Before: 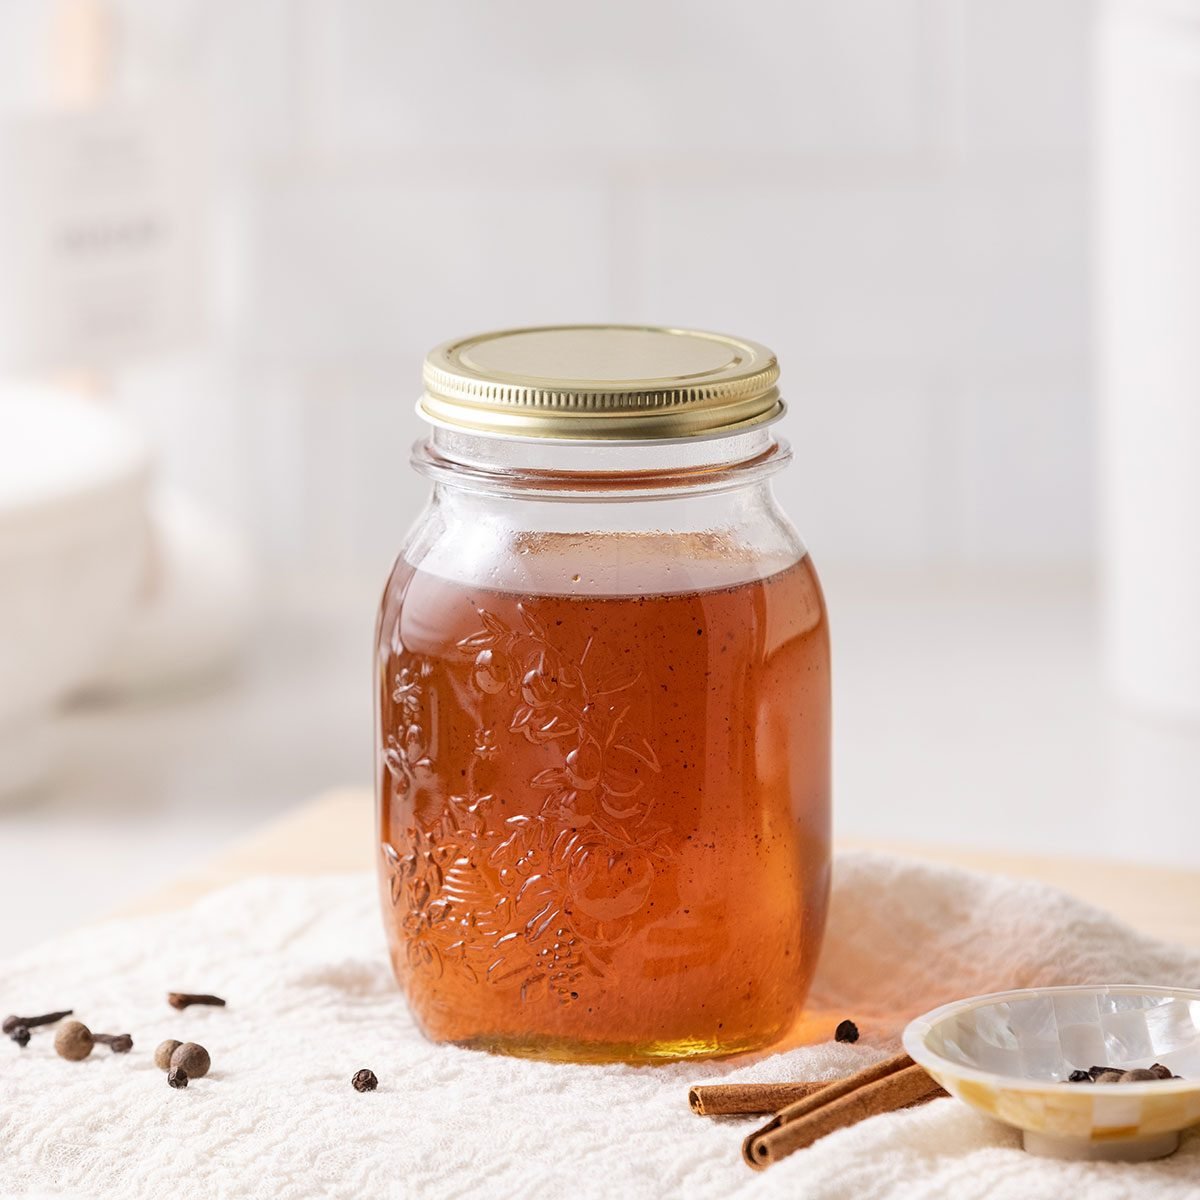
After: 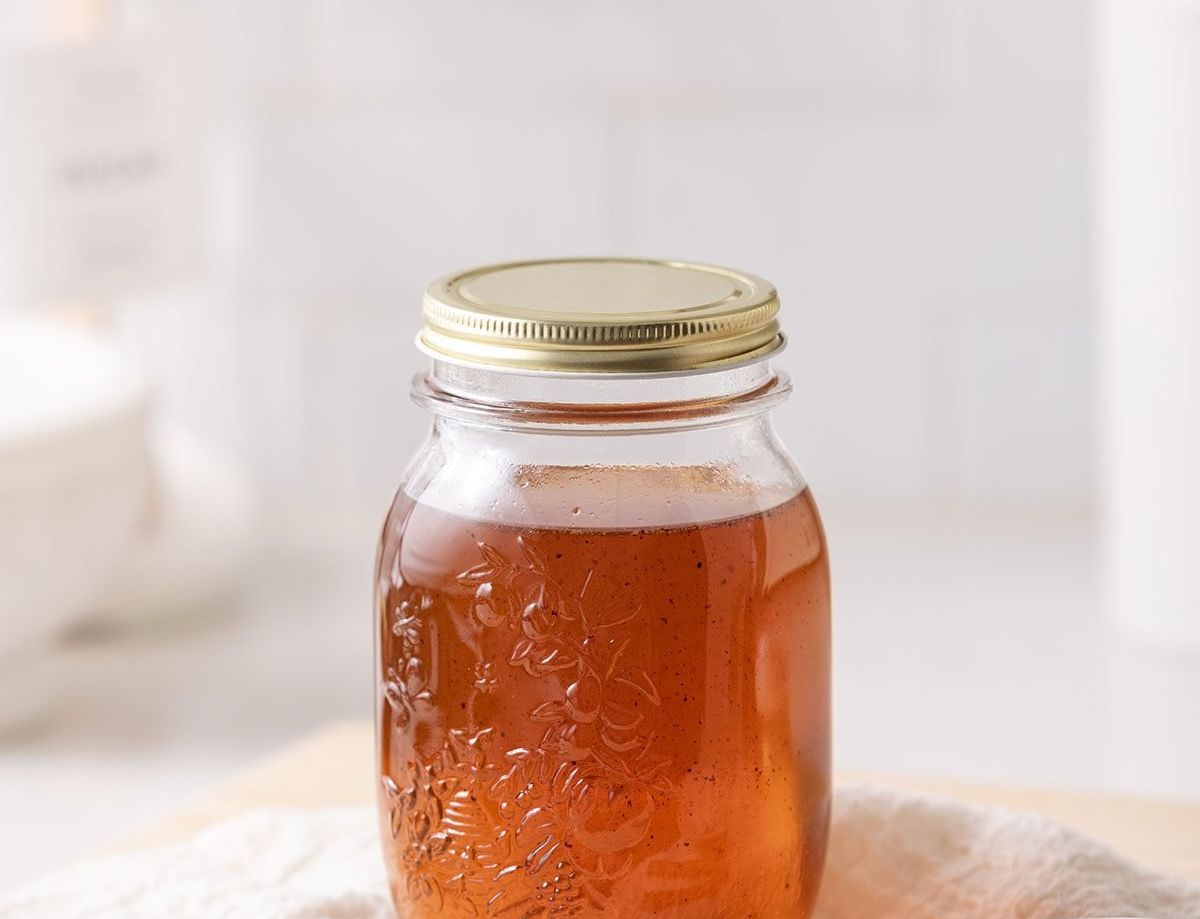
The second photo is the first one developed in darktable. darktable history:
exposure: compensate exposure bias true, compensate highlight preservation false
crop: top 5.655%, bottom 17.749%
